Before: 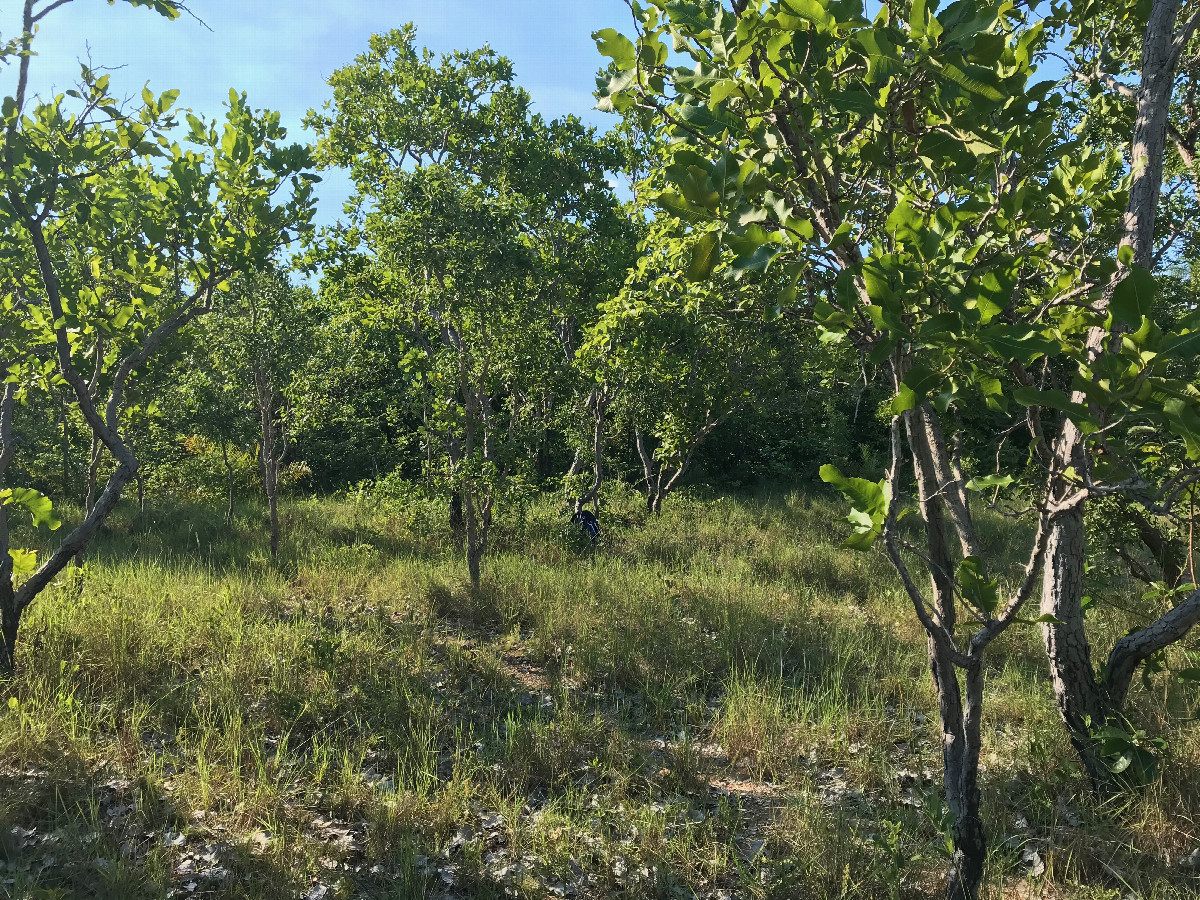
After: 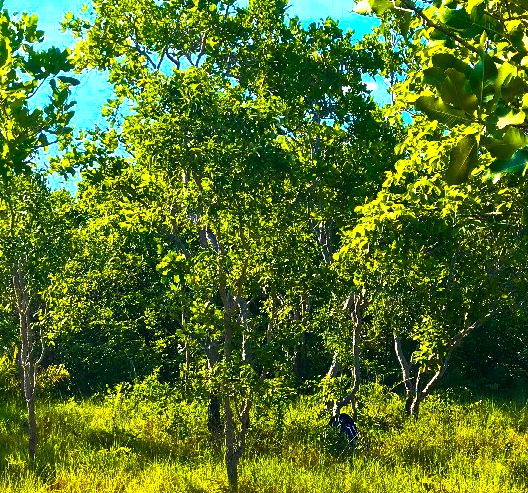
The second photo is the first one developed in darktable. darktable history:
exposure: exposure -0.582 EV, compensate highlight preservation false
color balance rgb: linear chroma grading › global chroma 20%, perceptual saturation grading › global saturation 65%, perceptual saturation grading › highlights 60%, perceptual saturation grading › mid-tones 50%, perceptual saturation grading › shadows 50%, perceptual brilliance grading › global brilliance 30%, perceptual brilliance grading › highlights 50%, perceptual brilliance grading › mid-tones 50%, perceptual brilliance grading › shadows -22%, global vibrance 20%
crop: left 20.248%, top 10.86%, right 35.675%, bottom 34.321%
